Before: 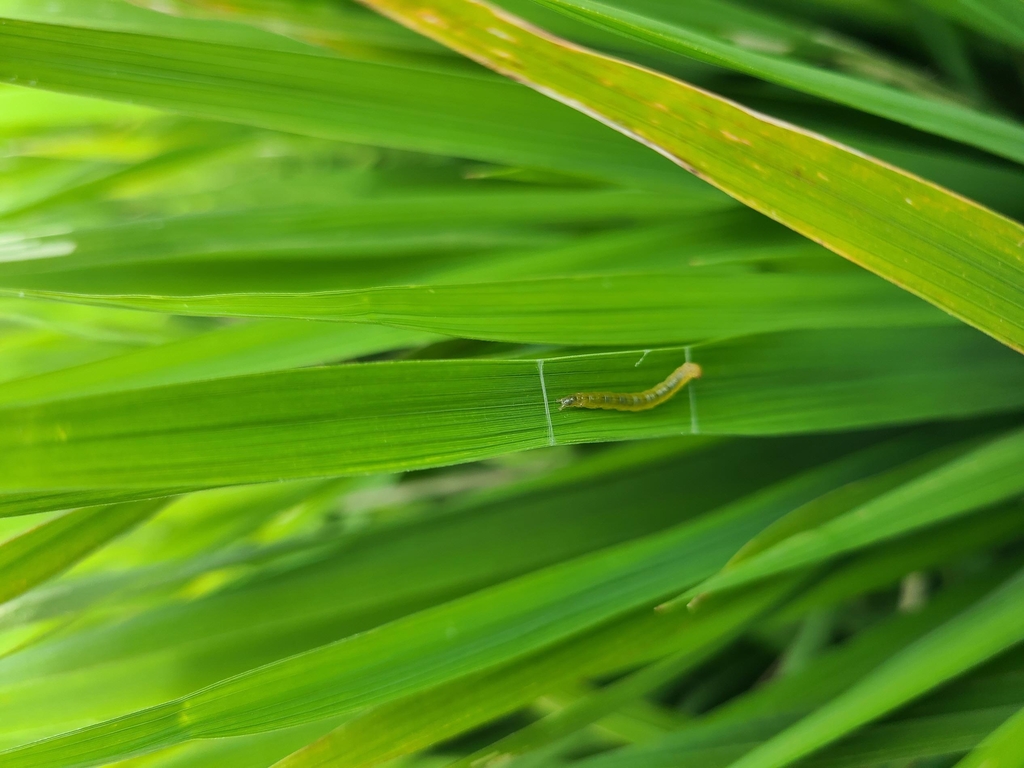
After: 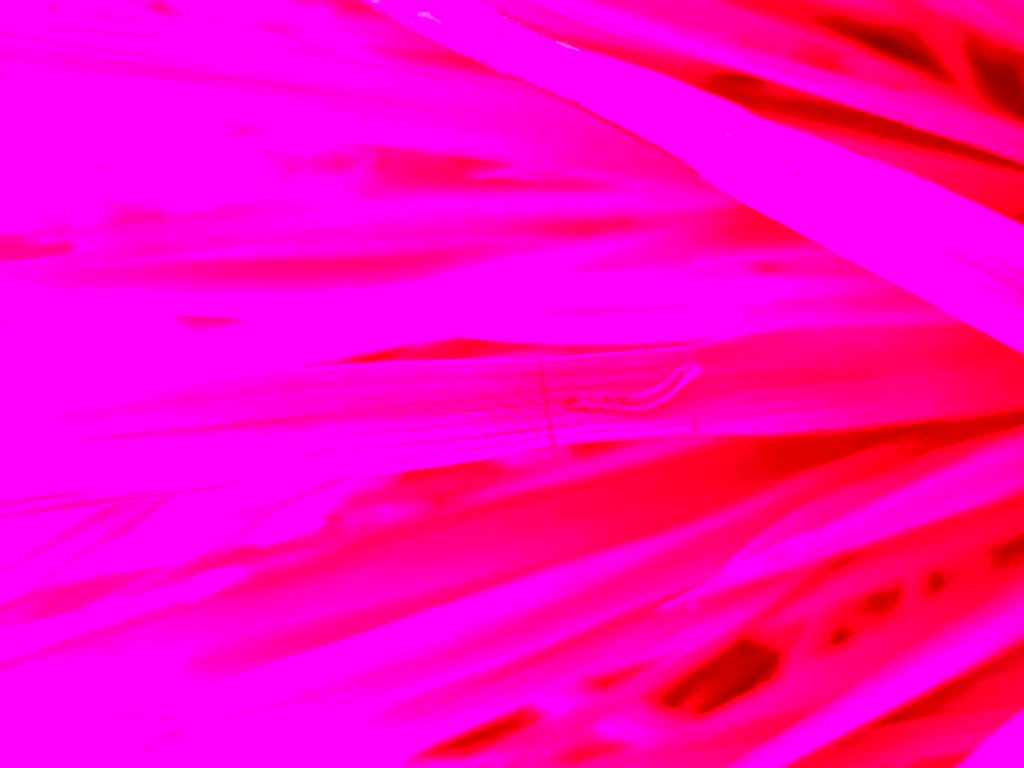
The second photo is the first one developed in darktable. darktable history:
color correction: highlights a* -39.32, highlights b* -39.85, shadows a* -39.27, shadows b* -39.21, saturation -2.95
